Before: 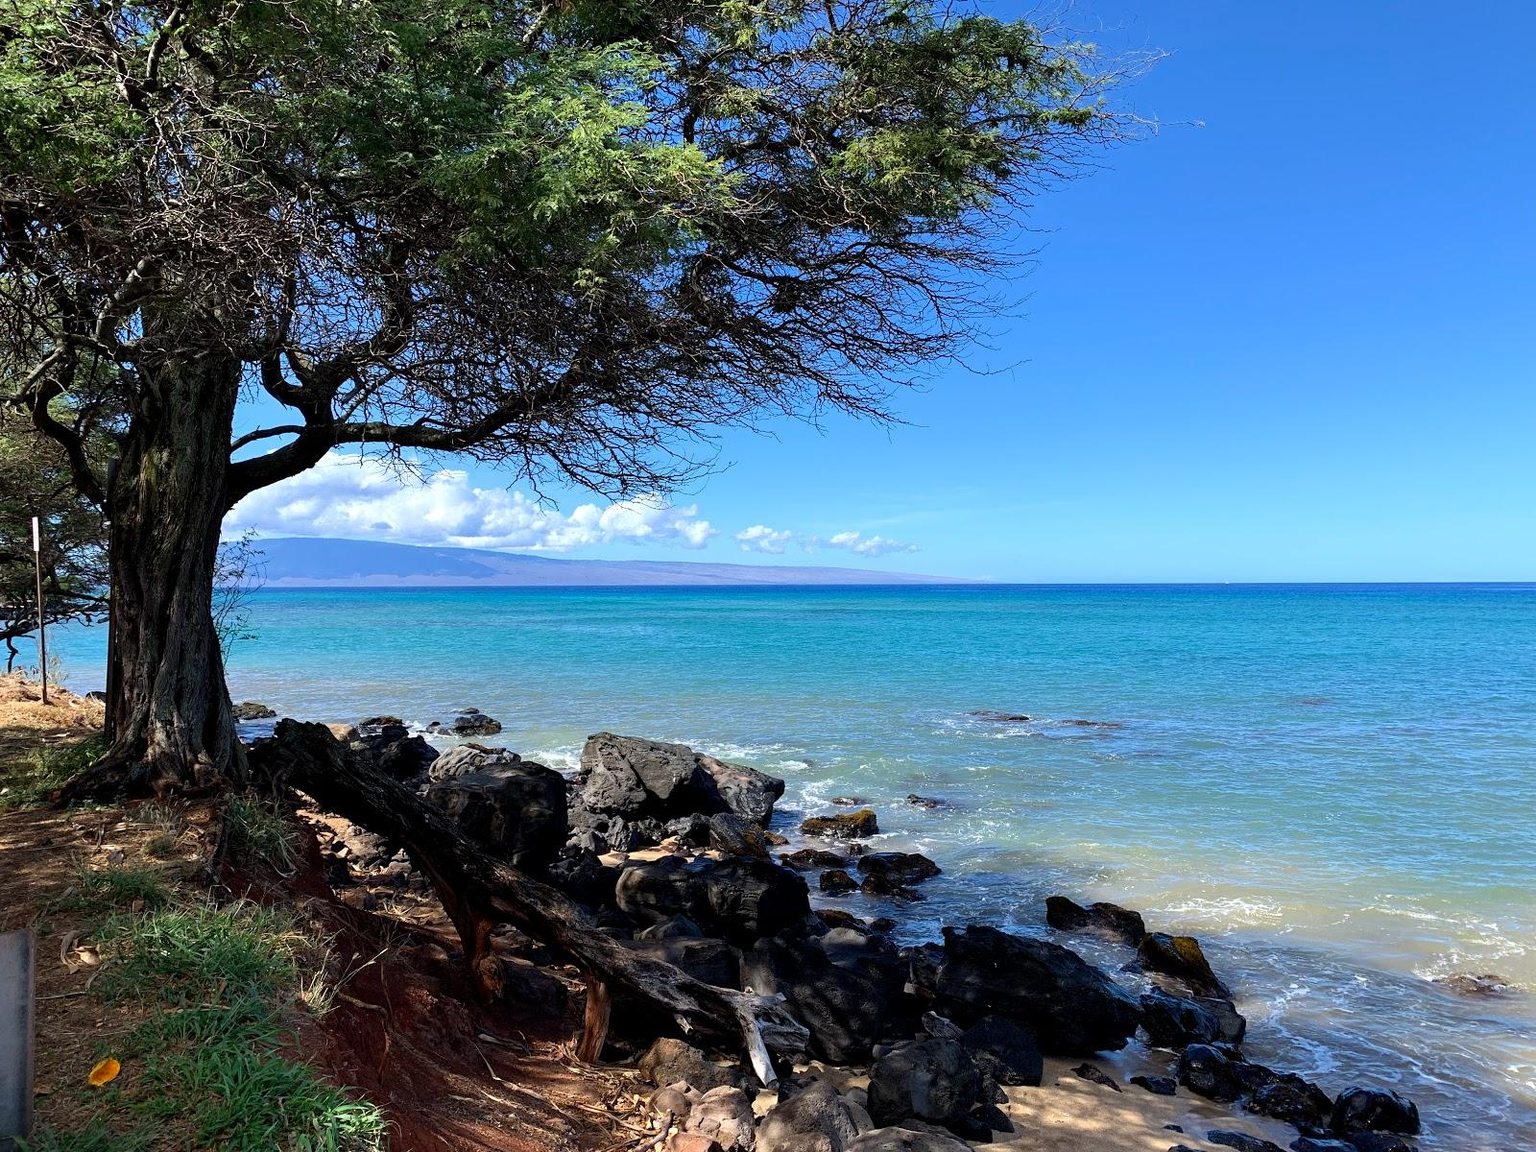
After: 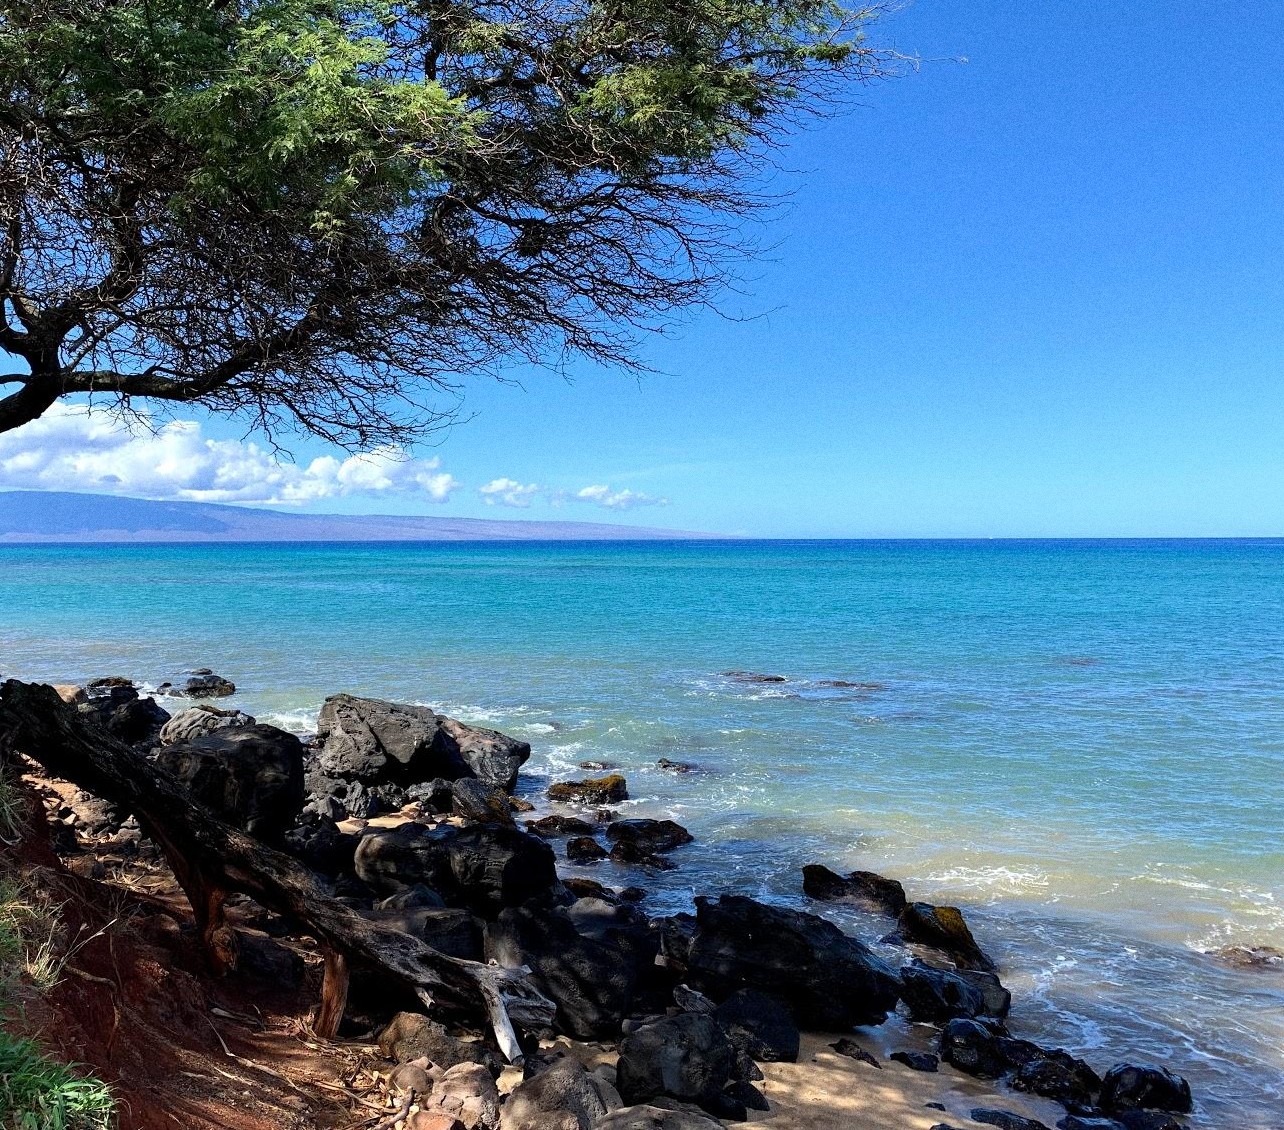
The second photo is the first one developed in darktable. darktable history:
grain: coarseness 0.09 ISO
crop and rotate: left 17.959%, top 5.771%, right 1.742%
